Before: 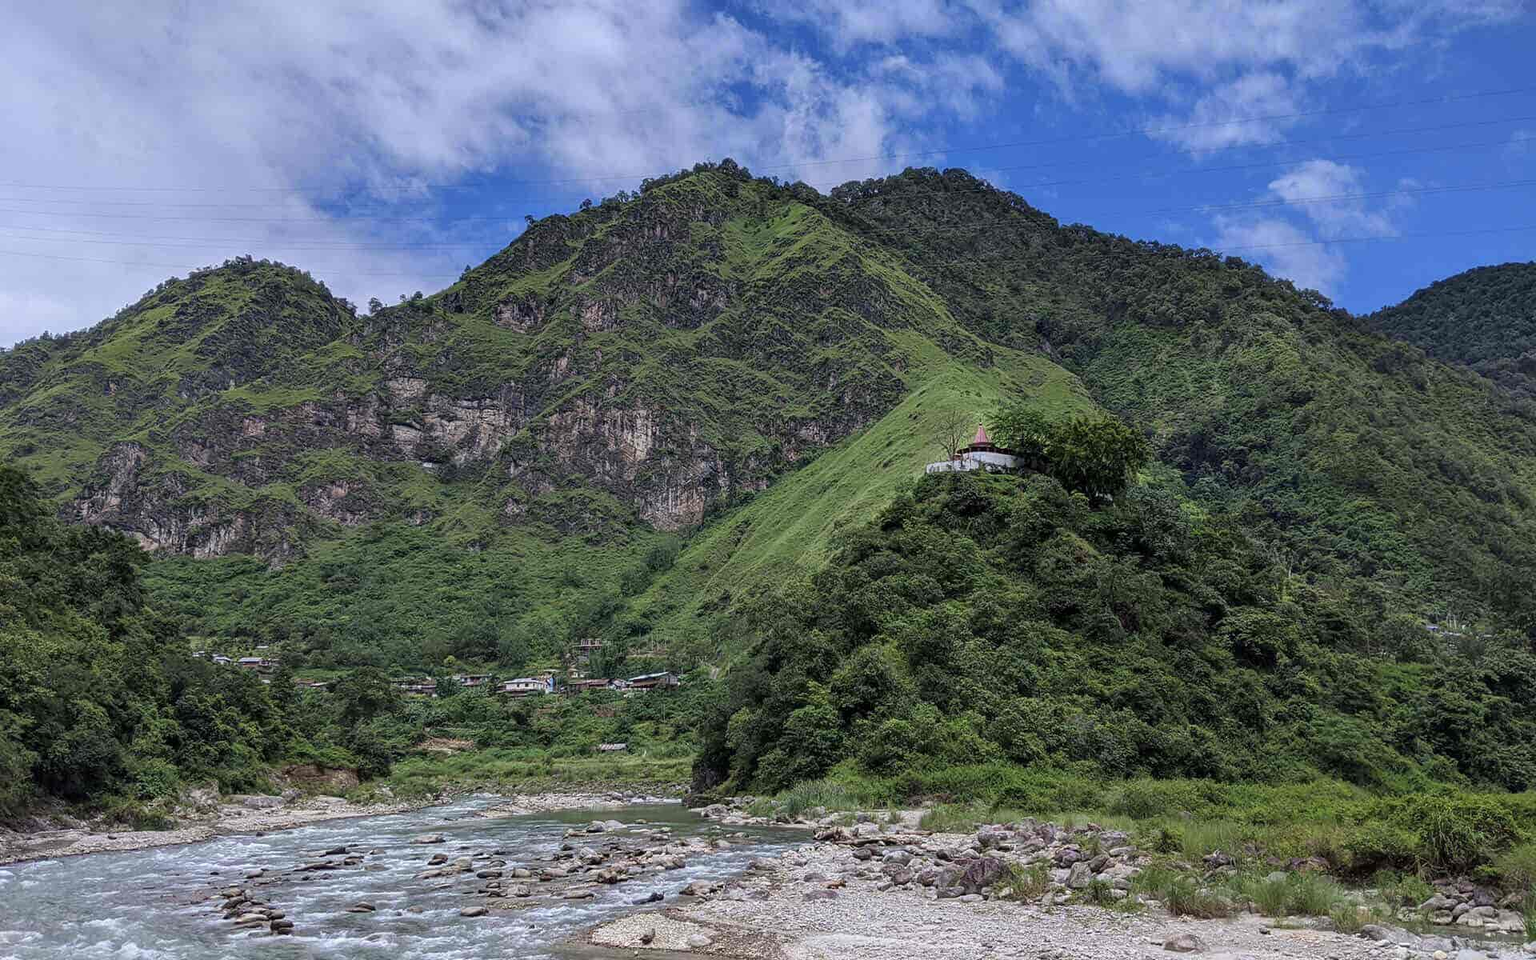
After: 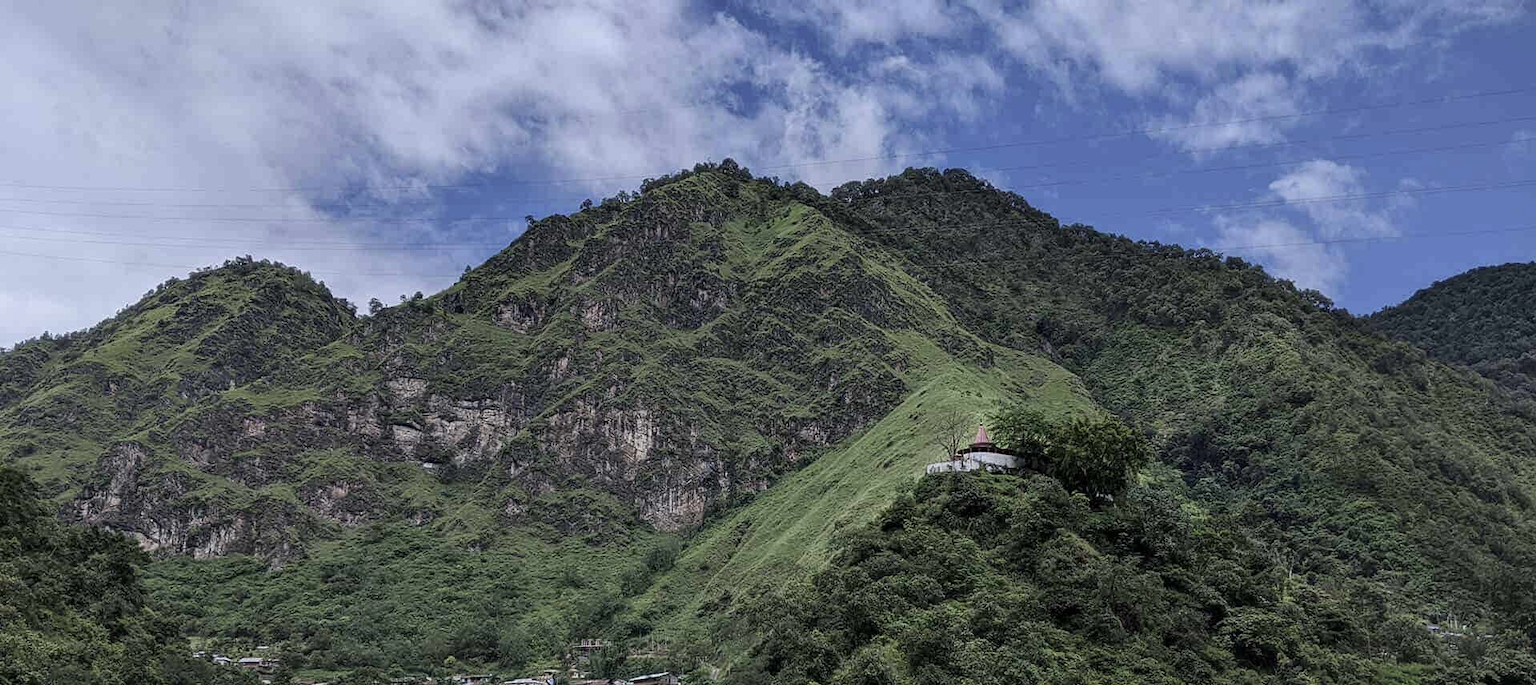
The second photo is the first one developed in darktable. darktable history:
crop: bottom 28.576%
contrast brightness saturation: contrast 0.1, saturation -0.3
